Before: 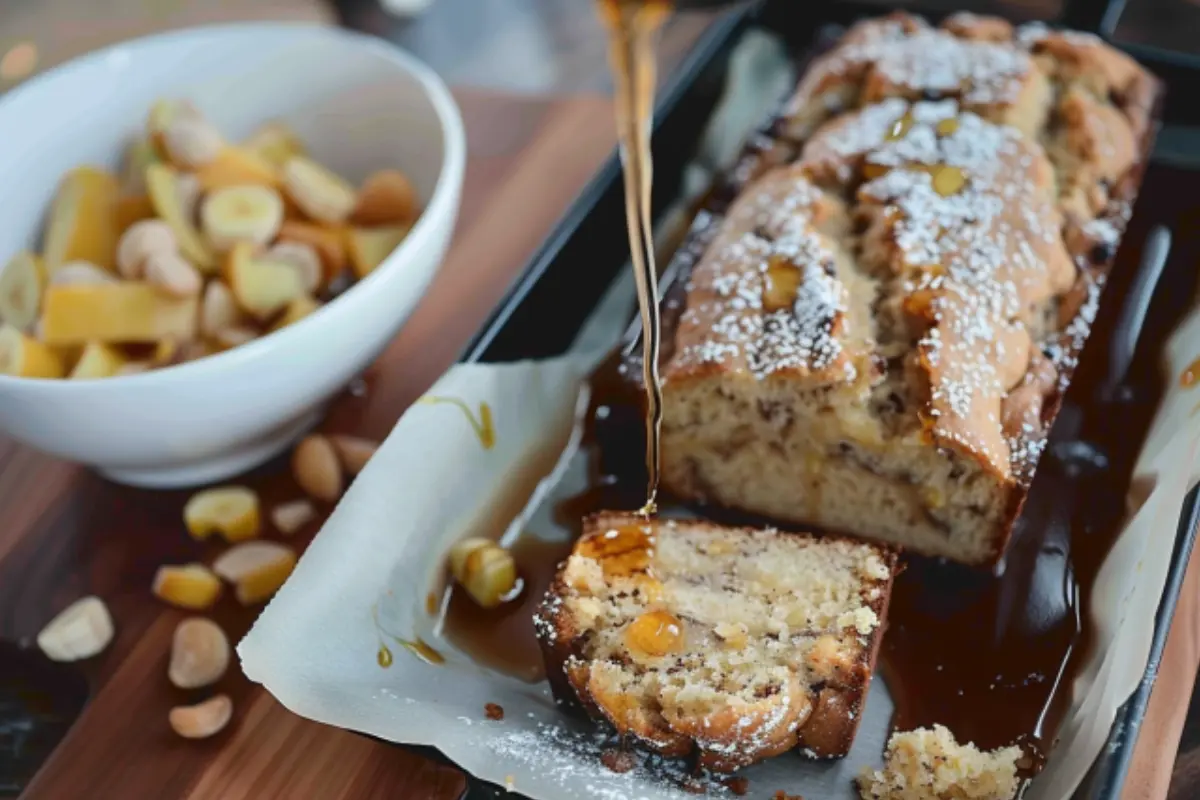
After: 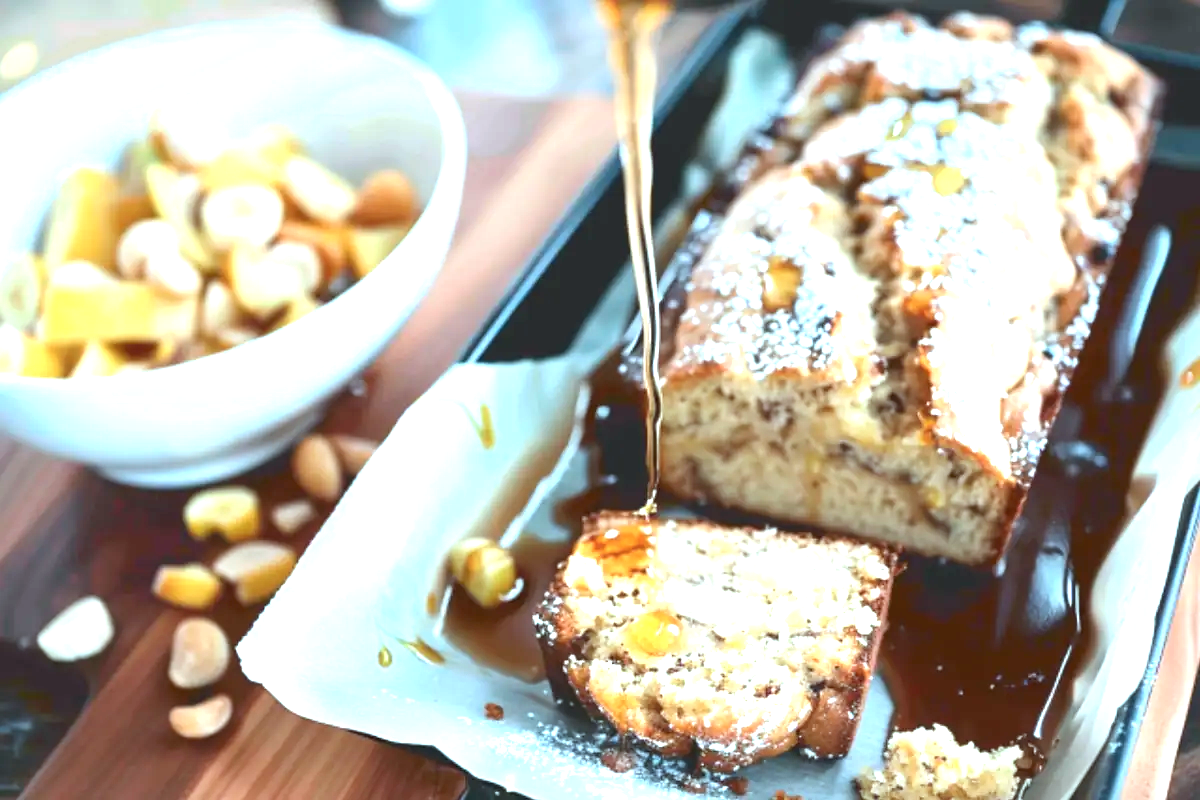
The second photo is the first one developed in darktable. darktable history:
exposure: black level correction 0, exposure 1.68 EV, compensate exposure bias true, compensate highlight preservation false
color correction: highlights a* -9.89, highlights b* -10.09
